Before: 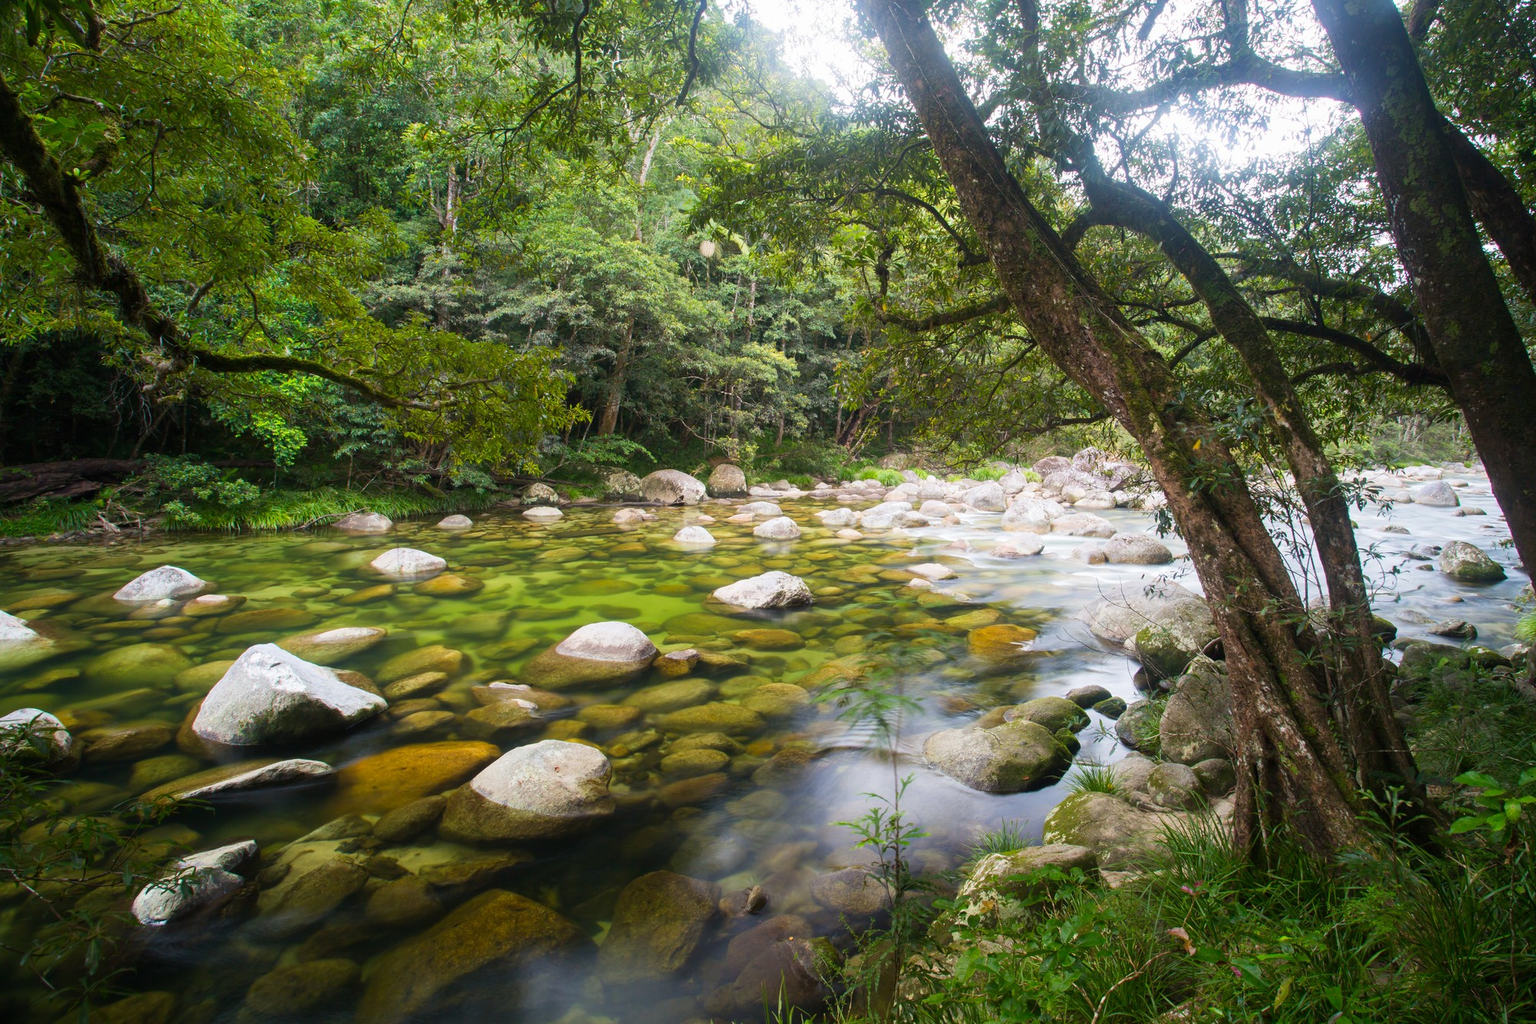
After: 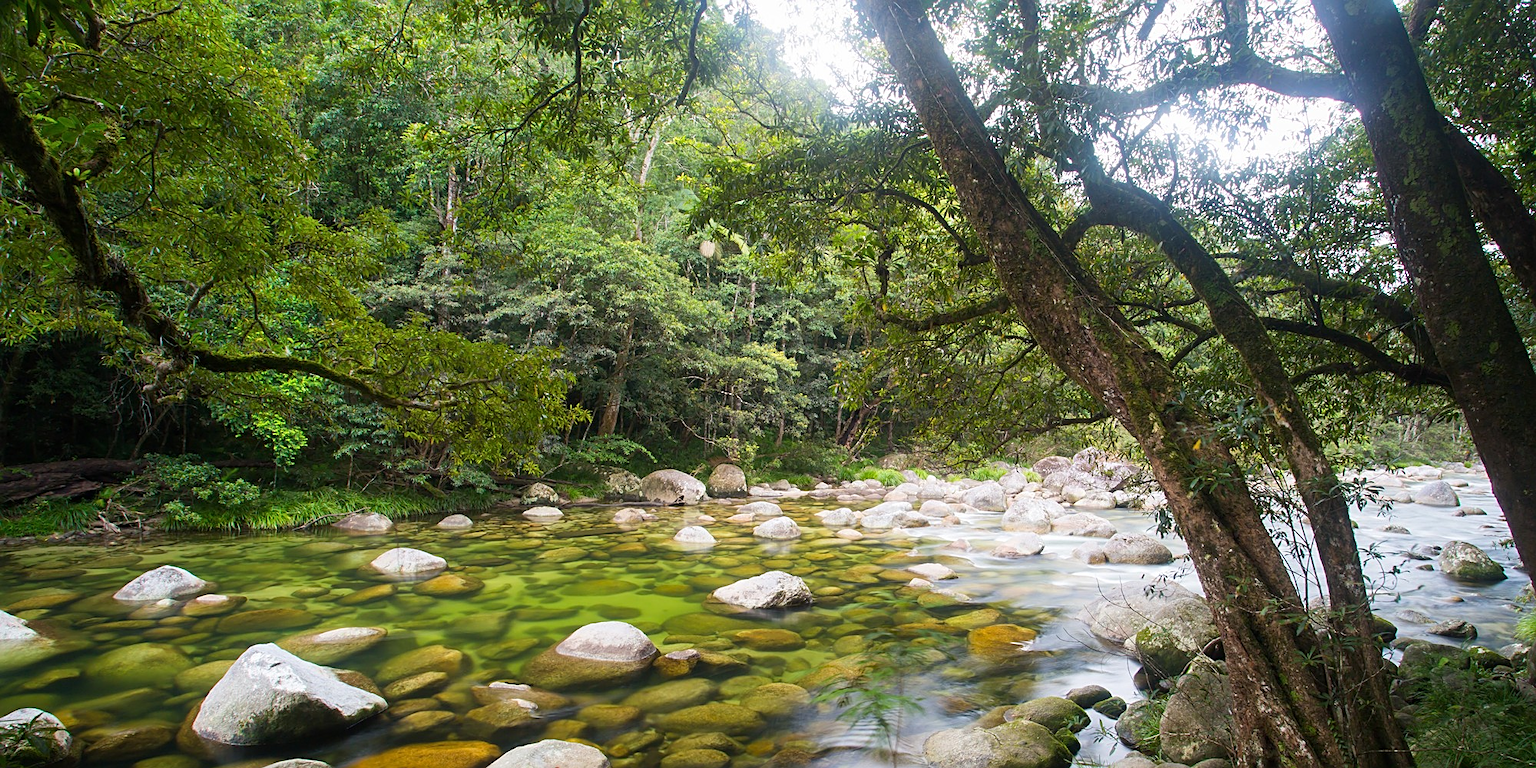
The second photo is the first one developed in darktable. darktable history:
crop: bottom 24.905%
local contrast: mode bilateral grid, contrast 14, coarseness 36, detail 106%, midtone range 0.2
sharpen: on, module defaults
